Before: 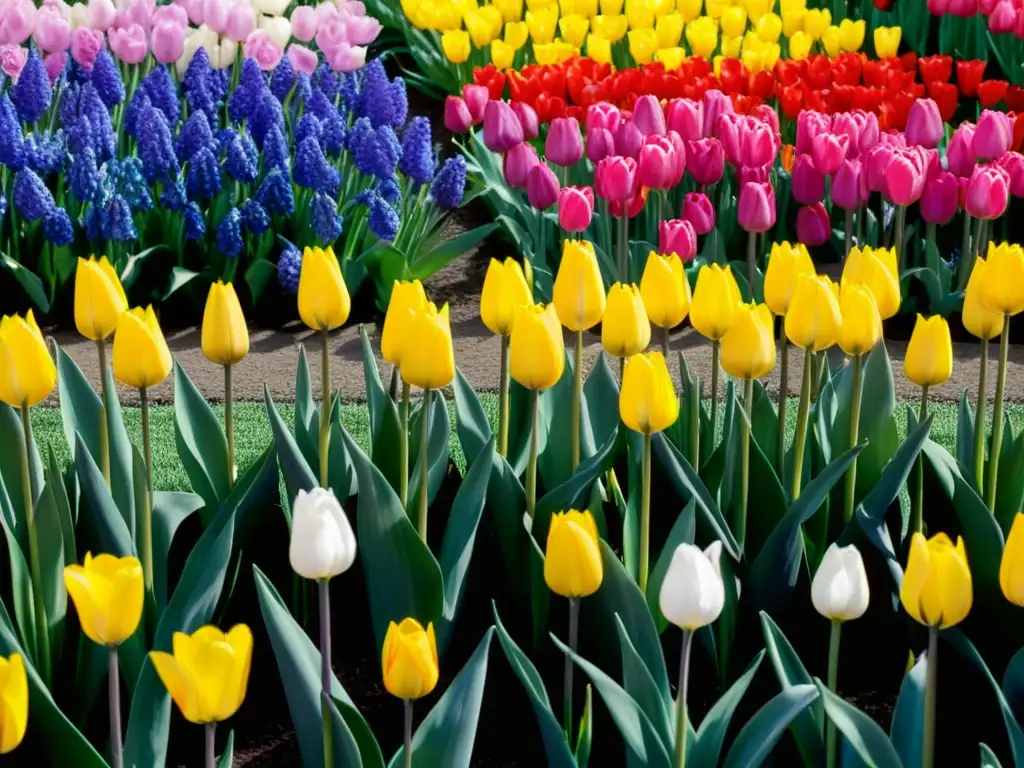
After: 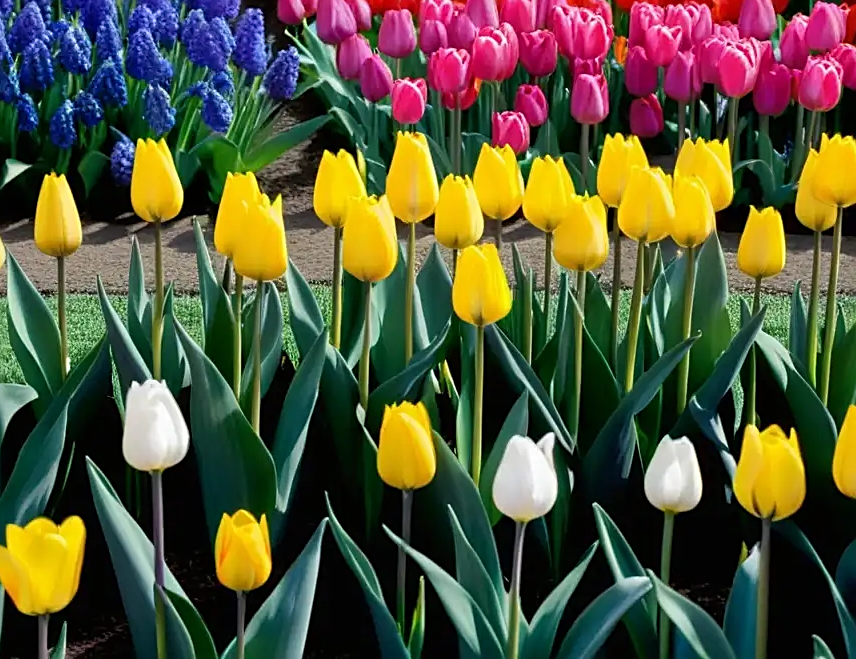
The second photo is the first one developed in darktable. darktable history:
sharpen: on, module defaults
crop: left 16.313%, top 14.122%
